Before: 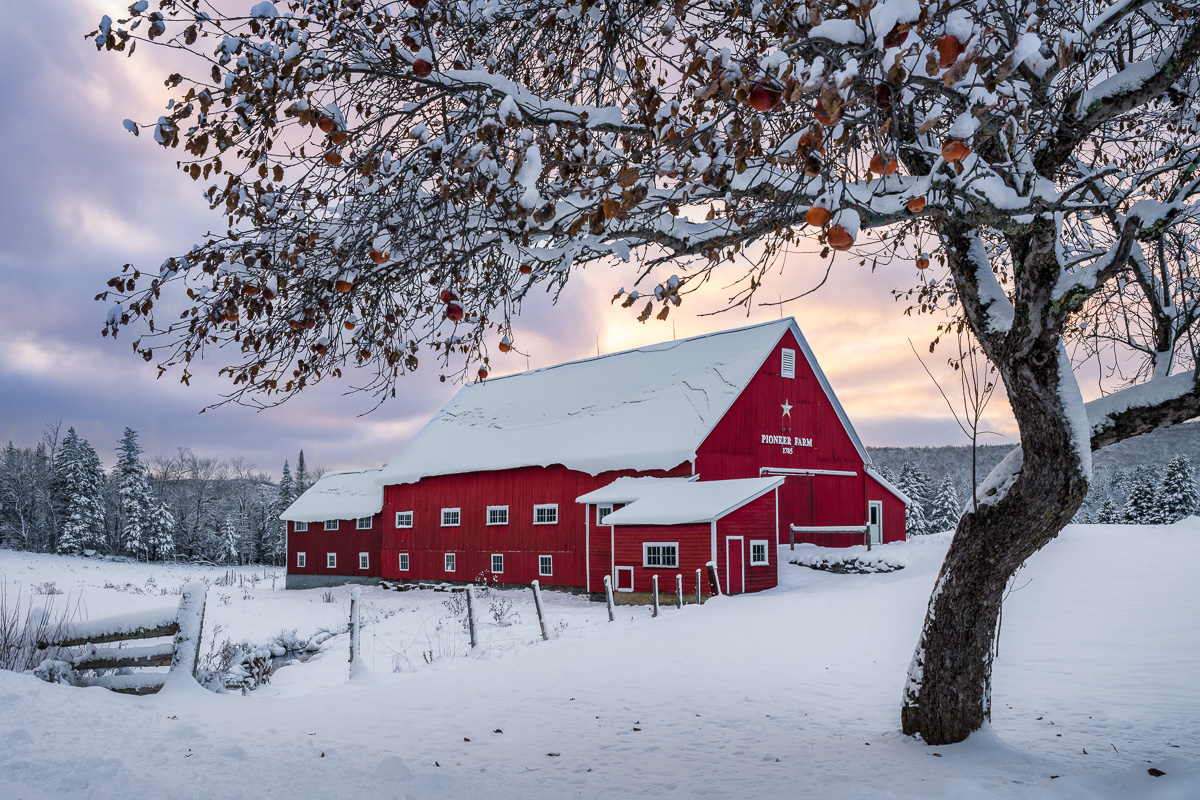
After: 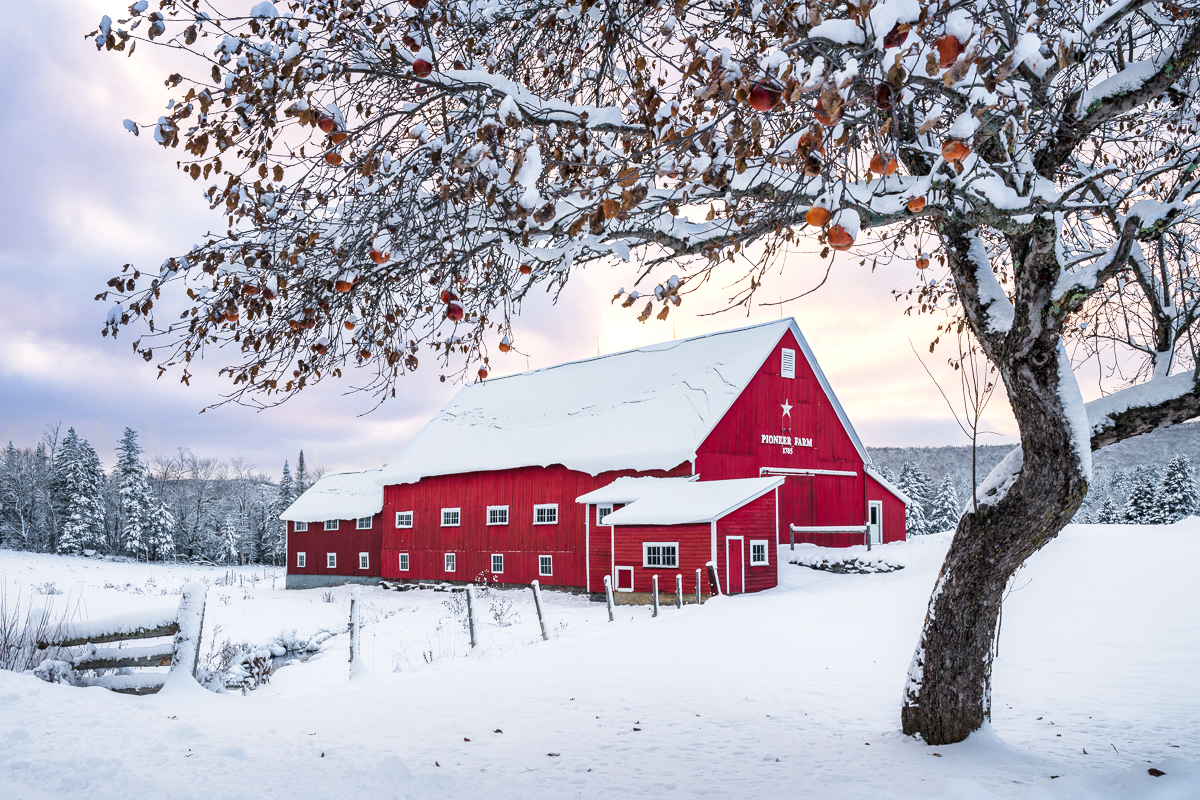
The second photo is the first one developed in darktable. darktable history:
base curve: curves: ch0 [(0, 0) (0.204, 0.334) (0.55, 0.733) (1, 1)], preserve colors none
exposure: exposure 0.3 EV, compensate highlight preservation false
